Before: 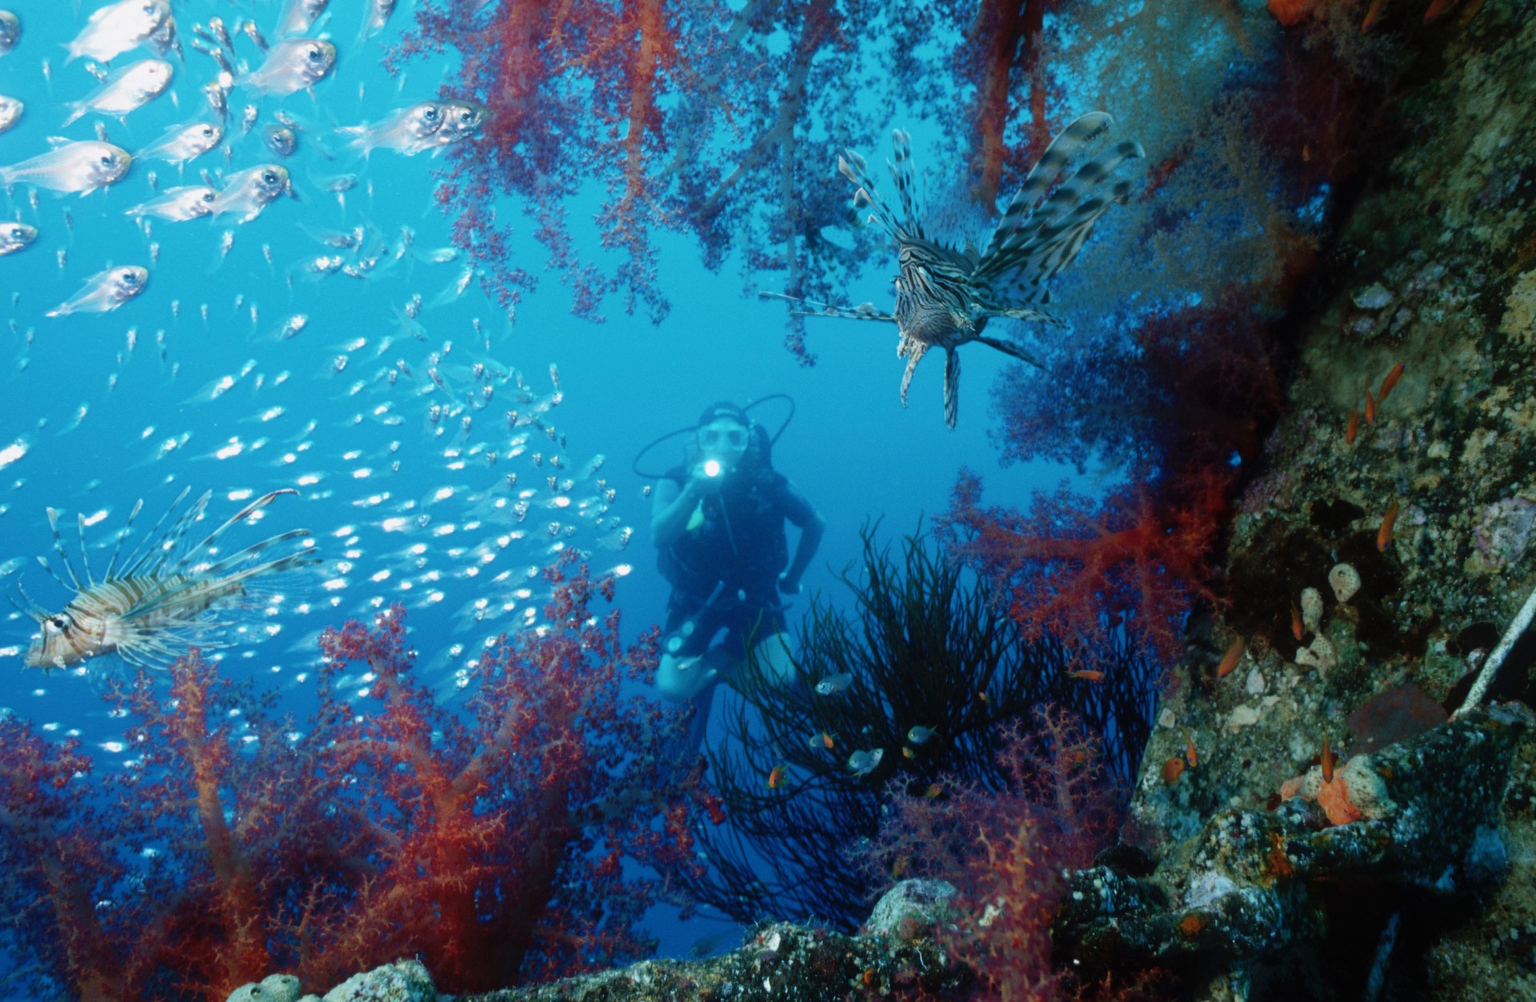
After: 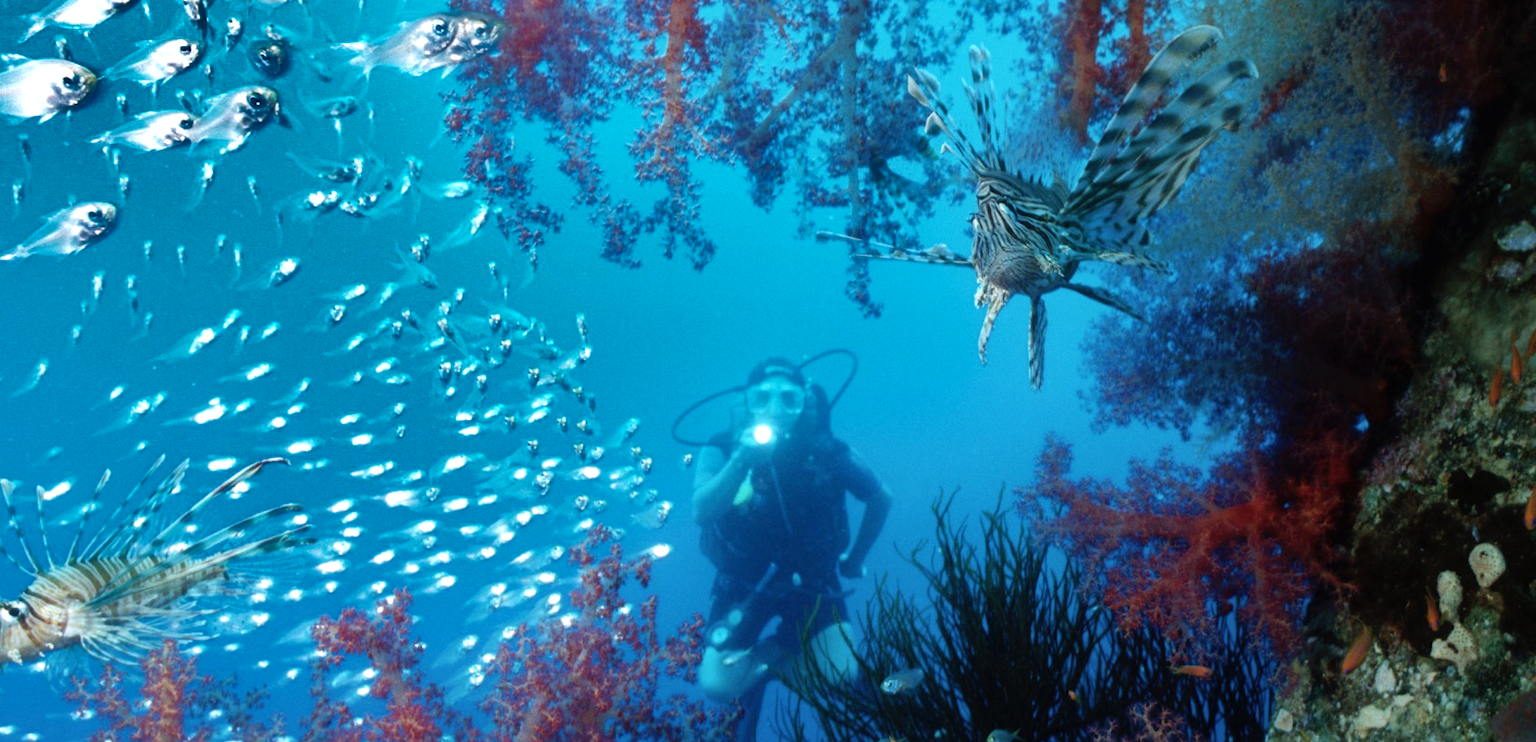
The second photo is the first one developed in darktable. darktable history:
crop: left 3.054%, top 8.941%, right 9.622%, bottom 26.368%
shadows and highlights: shadows 21, highlights -82.51, soften with gaussian
tone equalizer: -8 EV -0.398 EV, -7 EV -0.402 EV, -6 EV -0.358 EV, -5 EV -0.254 EV, -3 EV 0.202 EV, -2 EV 0.314 EV, -1 EV 0.41 EV, +0 EV 0.435 EV, luminance estimator HSV value / RGB max
